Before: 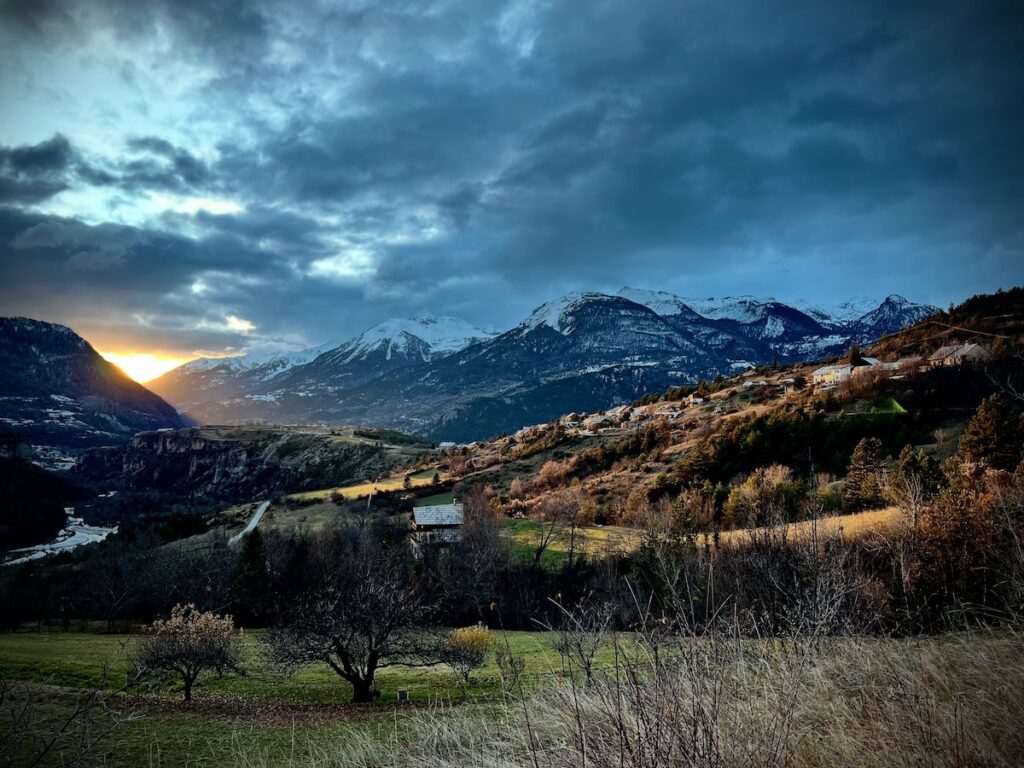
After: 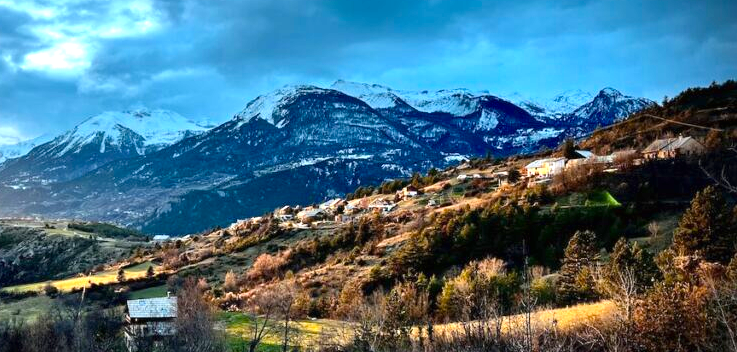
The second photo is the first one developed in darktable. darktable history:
exposure: black level correction 0, exposure 1 EV, compensate exposure bias true, compensate highlight preservation false
crop and rotate: left 27.938%, top 27.046%, bottom 27.046%
color correction: highlights a* 0.003, highlights b* -0.283
color balance rgb: linear chroma grading › global chroma 10%, perceptual saturation grading › global saturation 5%, perceptual brilliance grading › global brilliance 4%, global vibrance 7%, saturation formula JzAzBz (2021)
